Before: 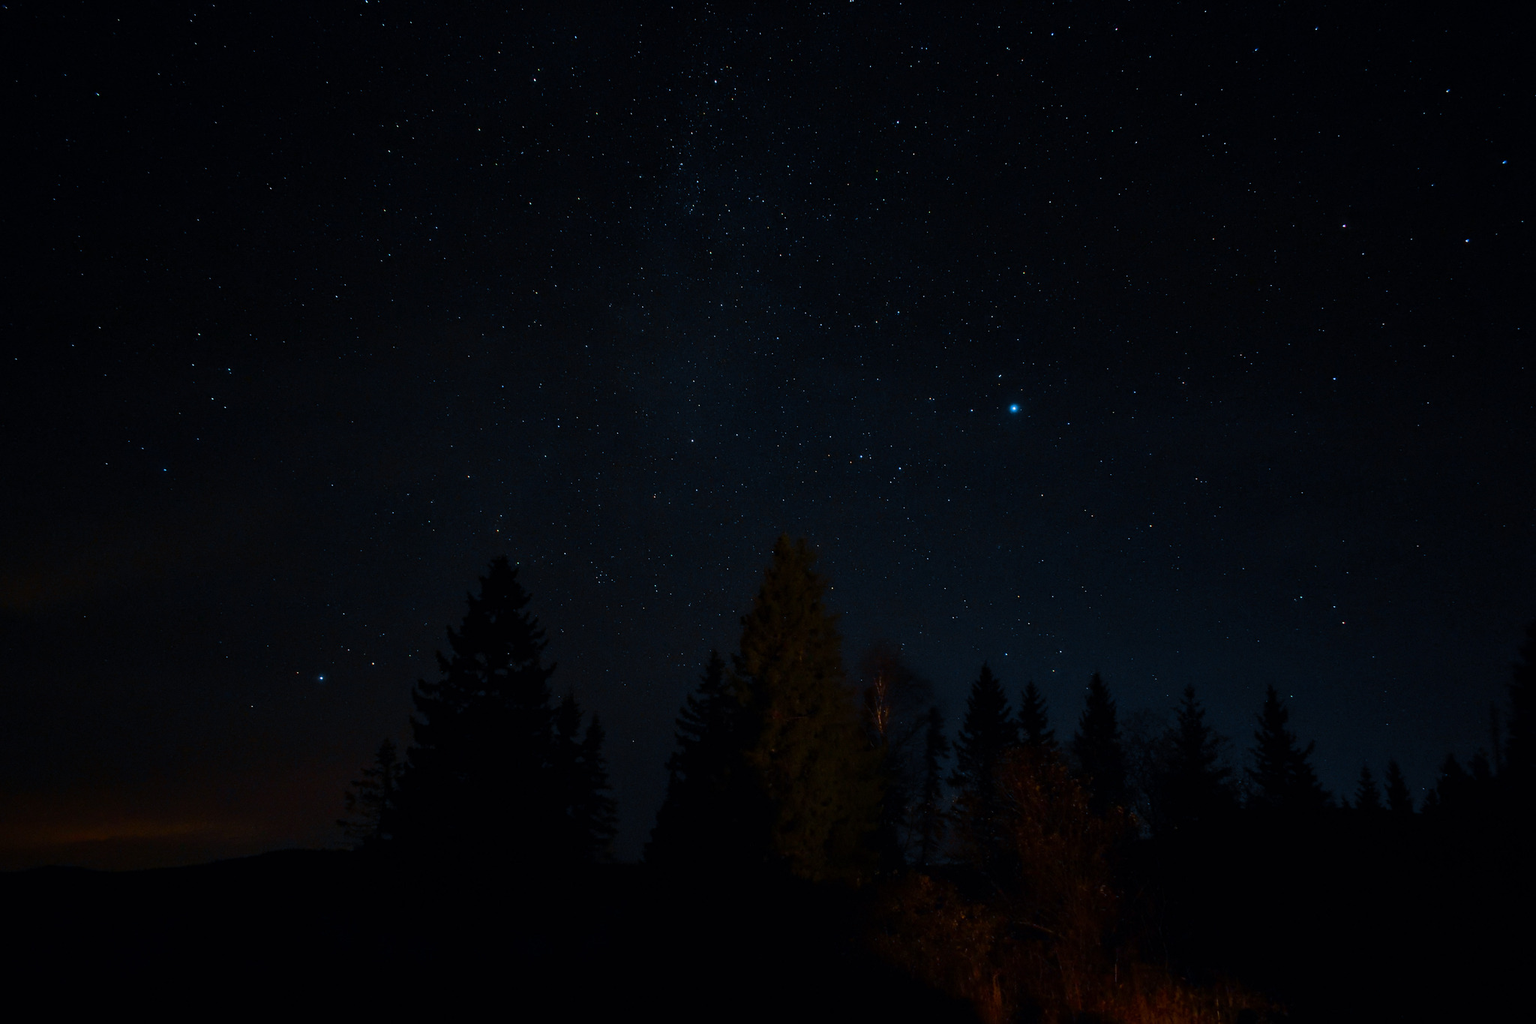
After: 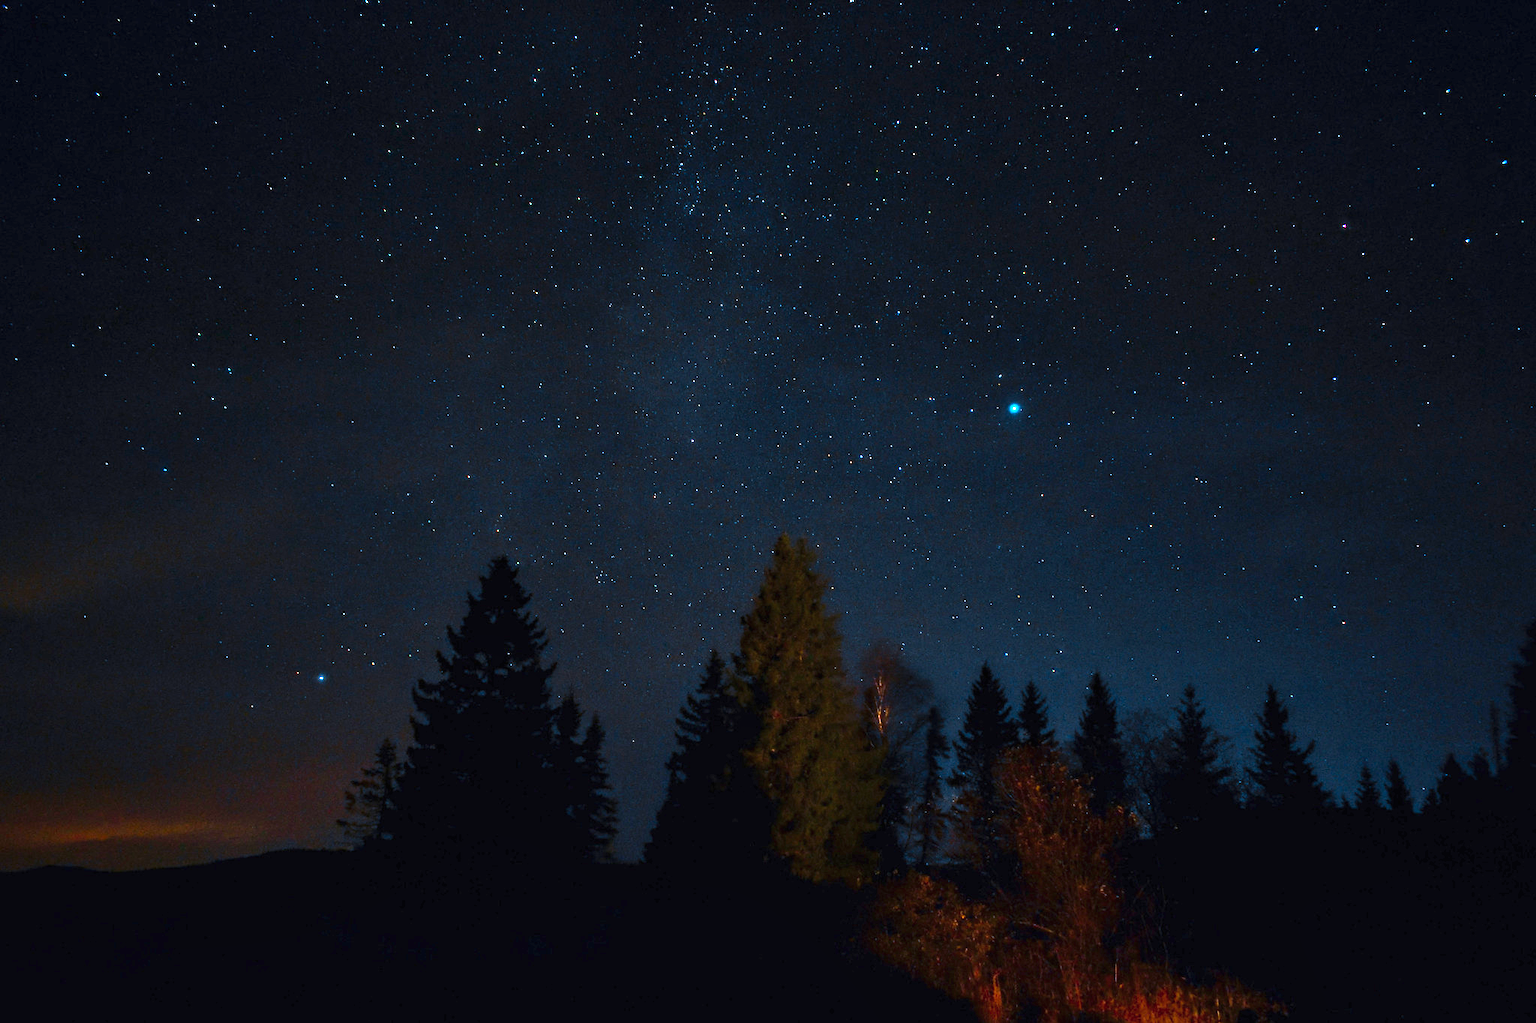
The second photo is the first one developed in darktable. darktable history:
exposure: black level correction 0, exposure 1.192 EV, compensate exposure bias true, compensate highlight preservation false
shadows and highlights: low approximation 0.01, soften with gaussian
